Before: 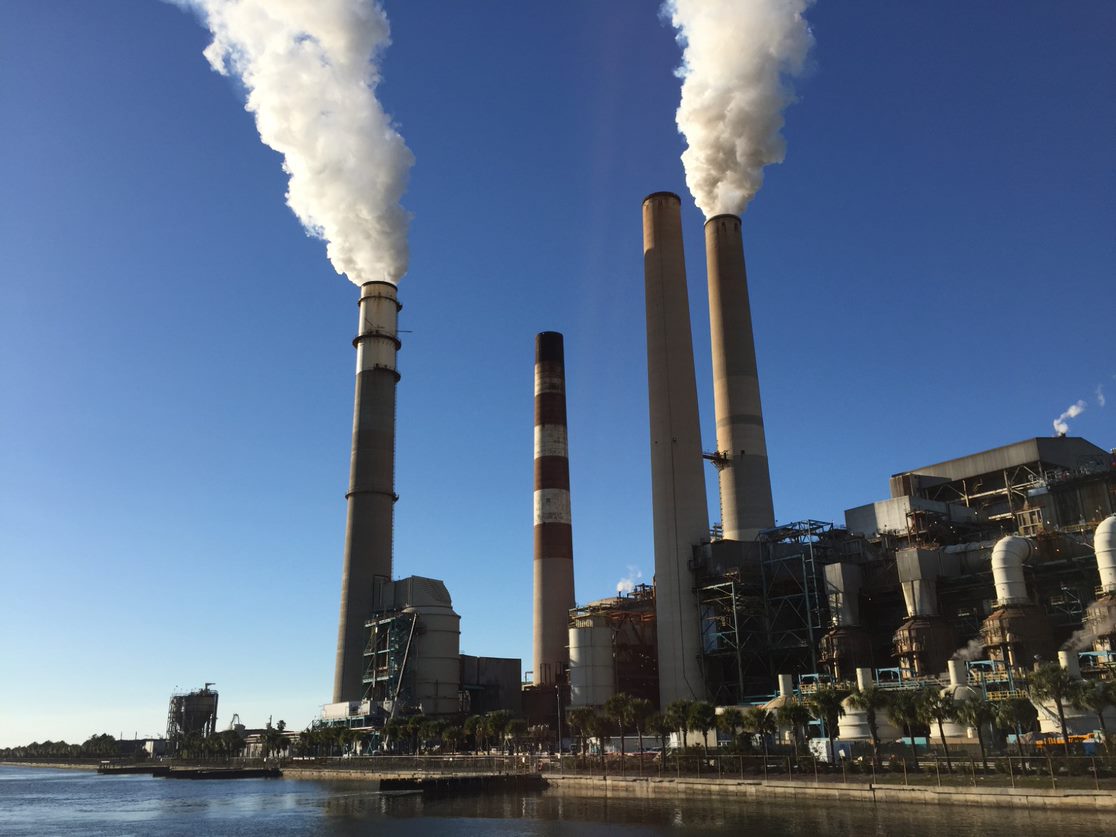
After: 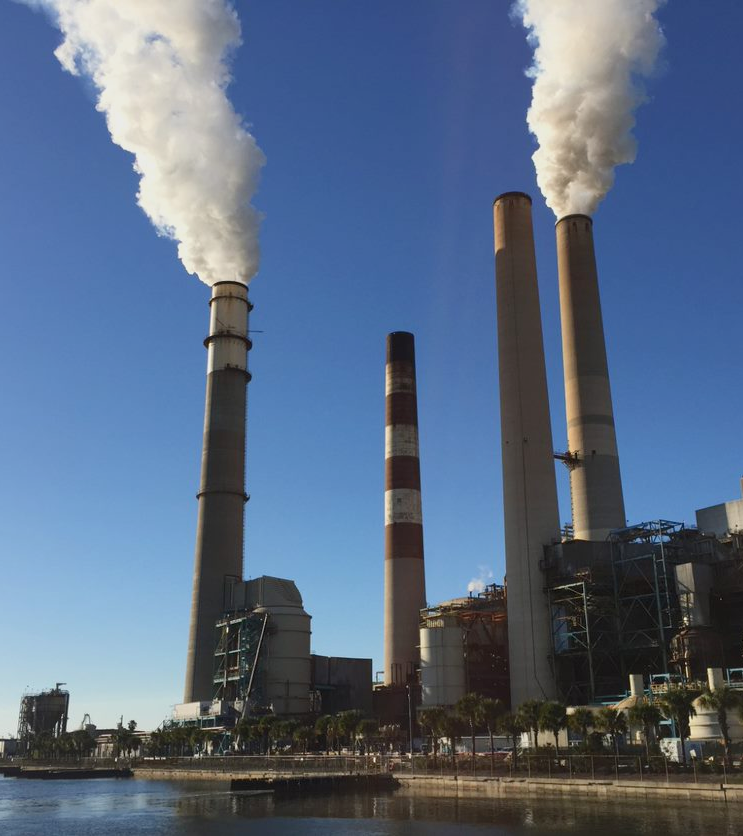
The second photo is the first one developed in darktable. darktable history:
crop and rotate: left 13.409%, right 19.924%
color balance rgb: contrast -10%
fill light: on, module defaults
